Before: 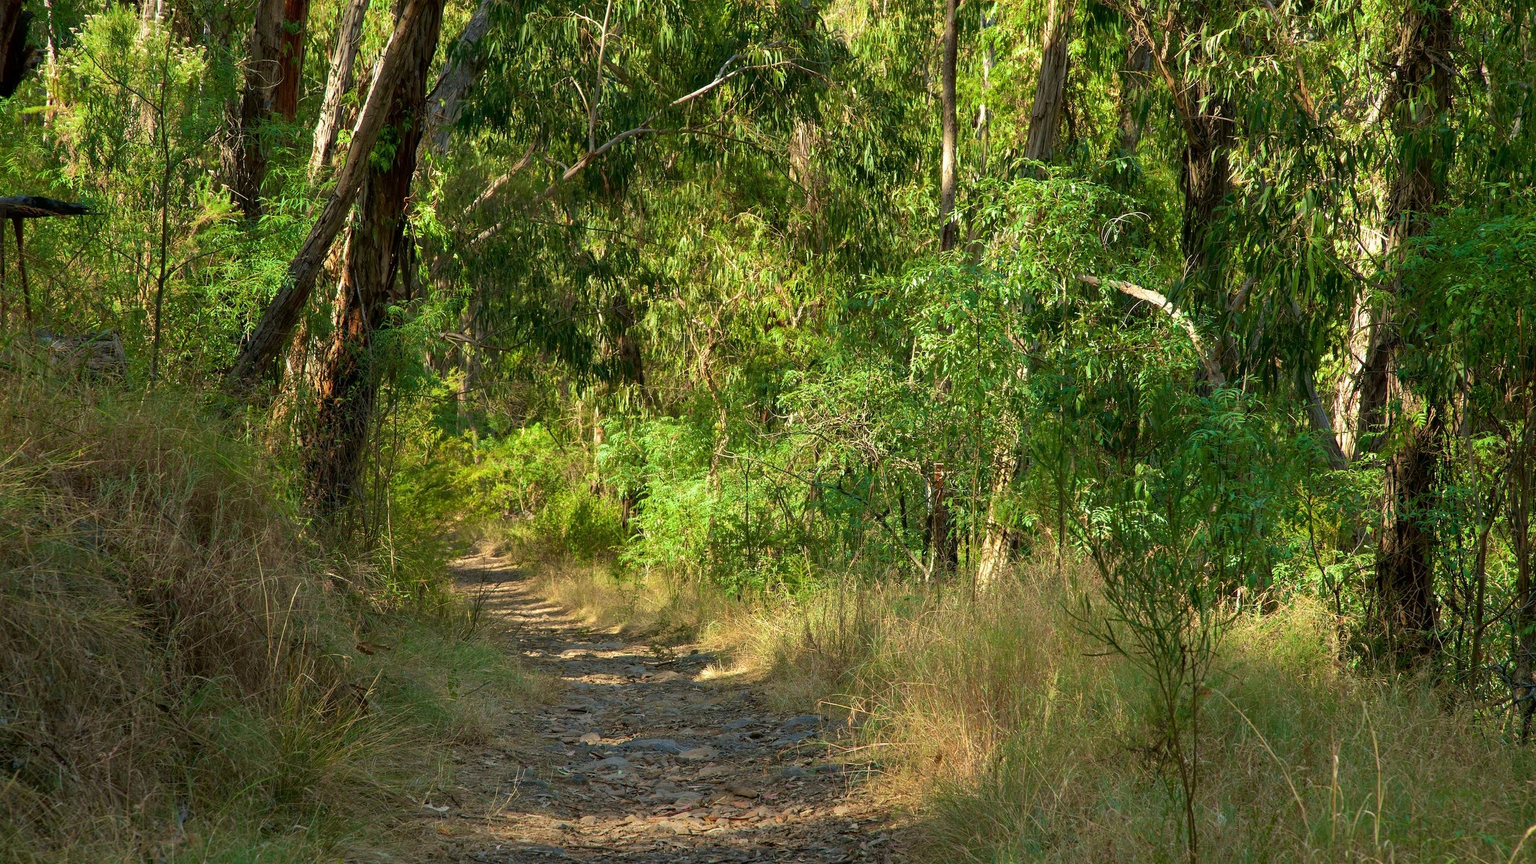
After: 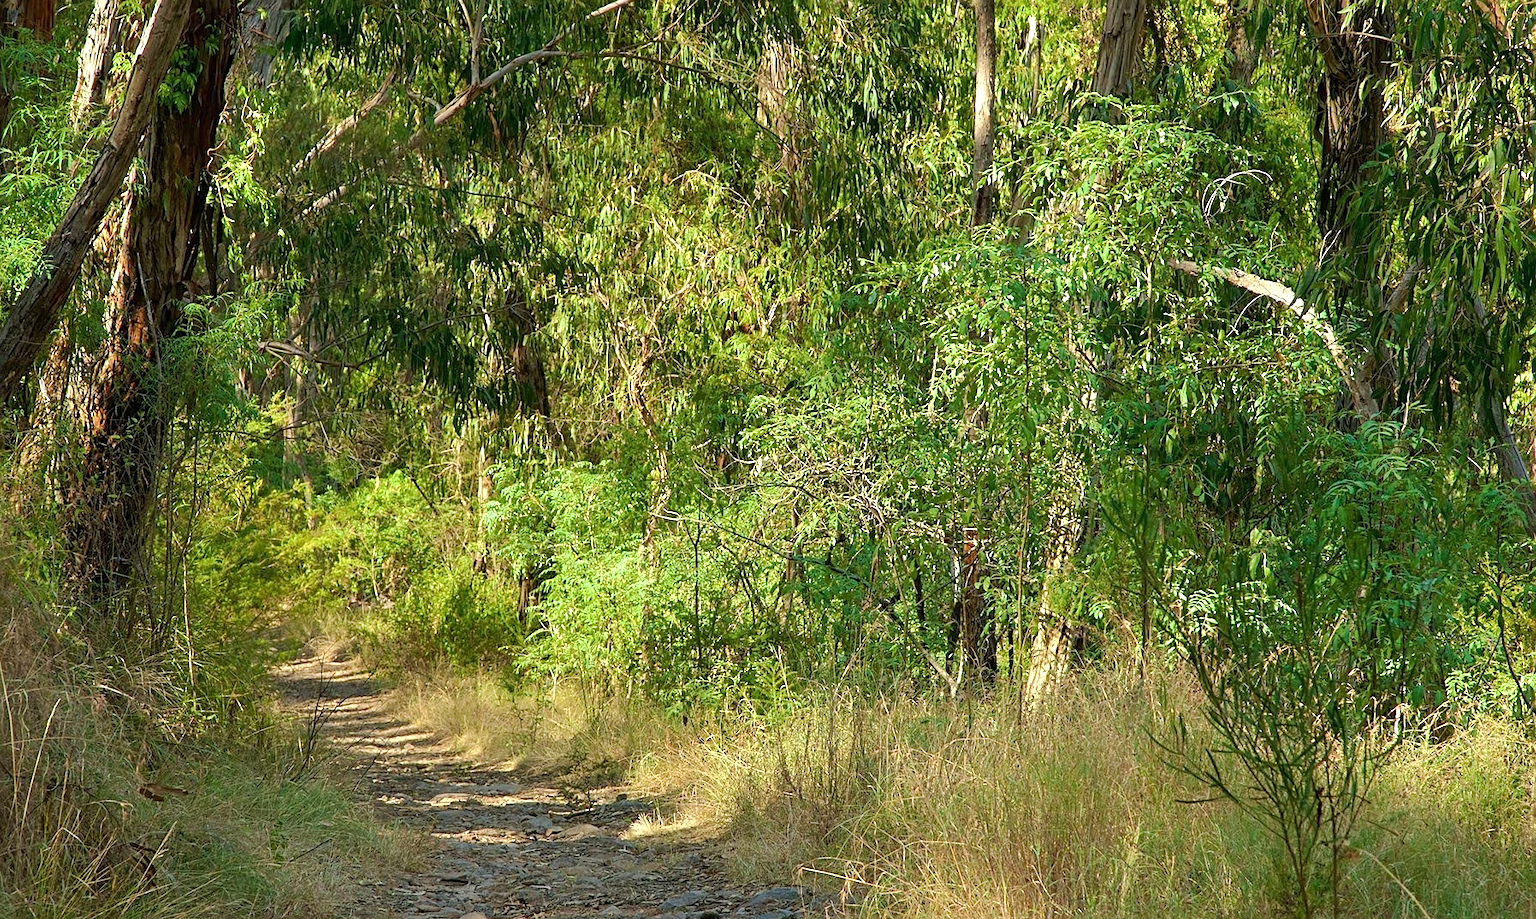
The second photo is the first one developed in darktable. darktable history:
sharpen: on, module defaults
crop and rotate: left 16.852%, top 10.797%, right 13.018%, bottom 14.528%
base curve: curves: ch0 [(0, 0) (0.262, 0.32) (0.722, 0.705) (1, 1)], preserve colors none
exposure: black level correction 0, exposure 0.199 EV, compensate highlight preservation false
